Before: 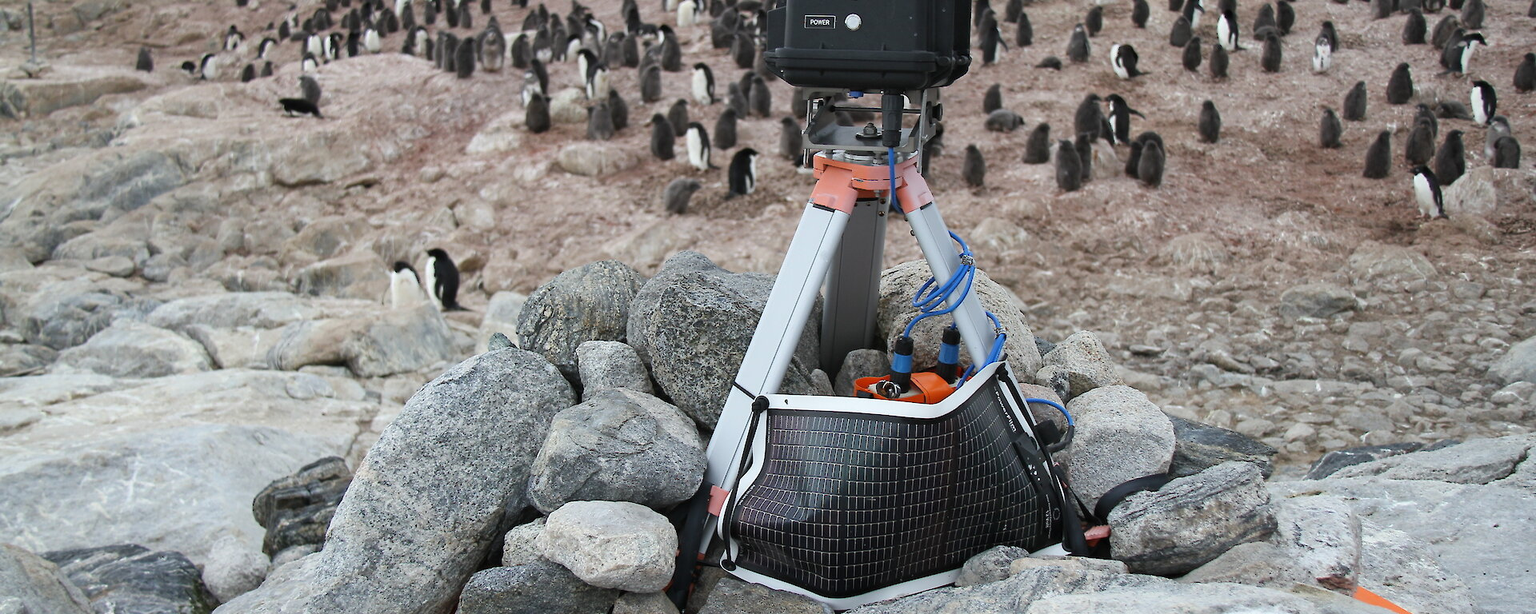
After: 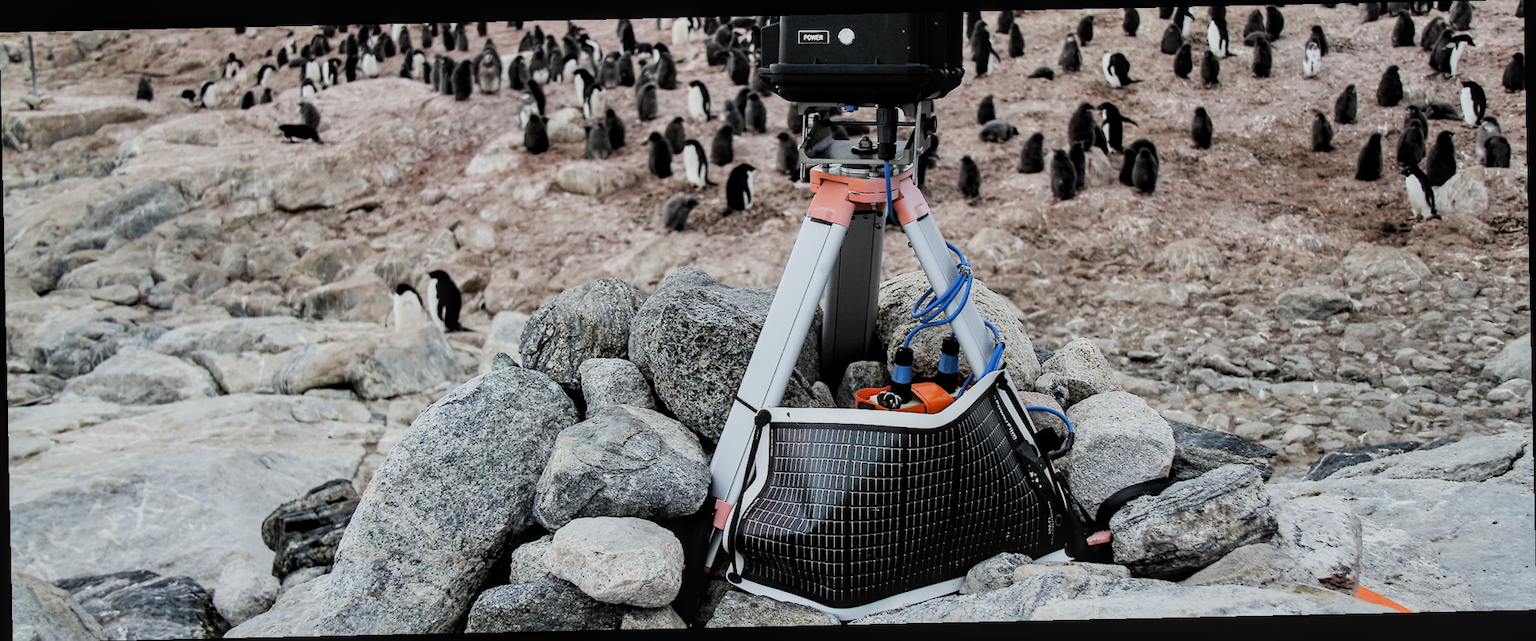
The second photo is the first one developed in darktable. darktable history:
rotate and perspective: rotation -1.24°, automatic cropping off
filmic rgb: black relative exposure -5 EV, hardness 2.88, contrast 1.4, highlights saturation mix -30%
shadows and highlights: shadows 43.71, white point adjustment -1.46, soften with gaussian
local contrast: on, module defaults
